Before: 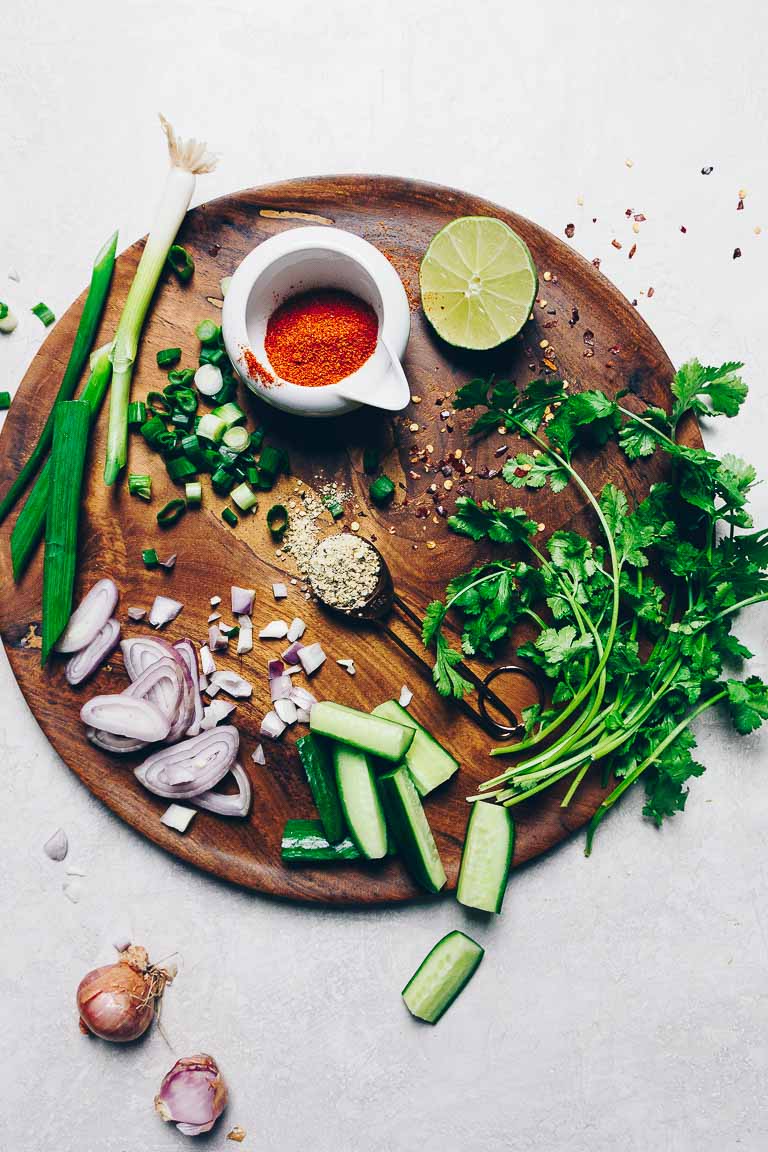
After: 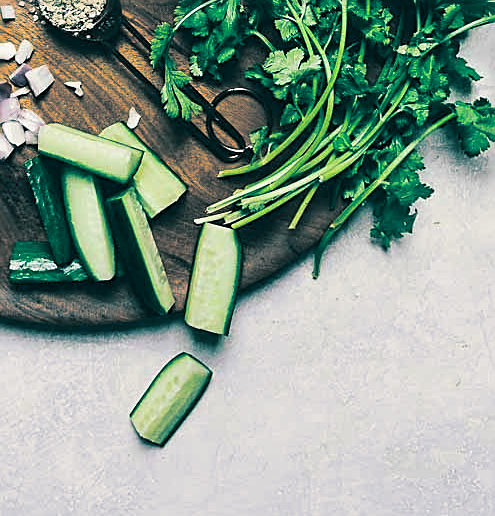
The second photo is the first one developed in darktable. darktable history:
crop and rotate: left 35.509%, top 50.238%, bottom 4.934%
sharpen: on, module defaults
split-toning: shadows › hue 186.43°, highlights › hue 49.29°, compress 30.29%
